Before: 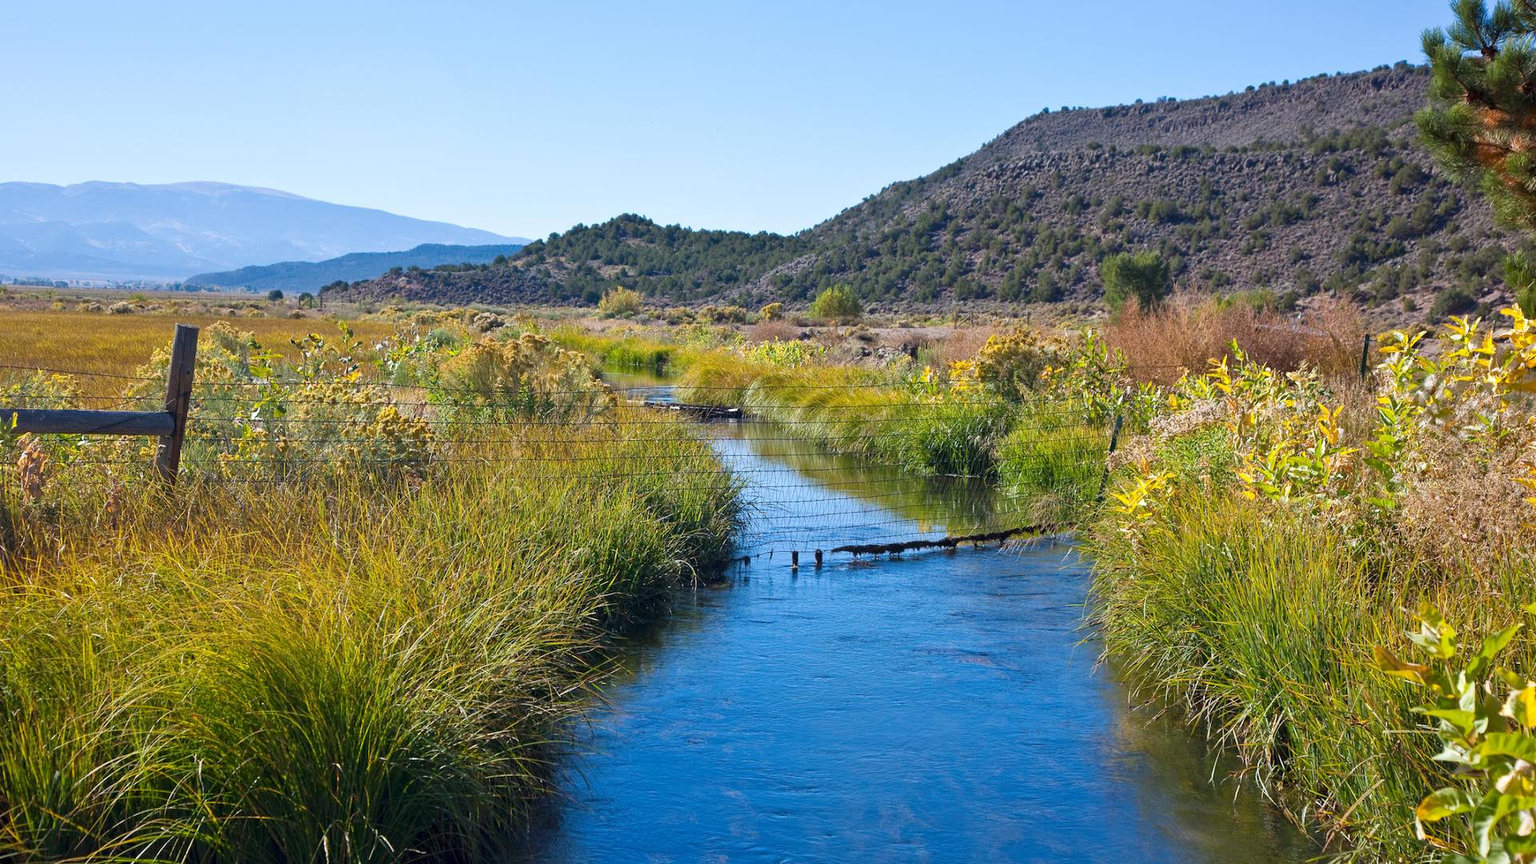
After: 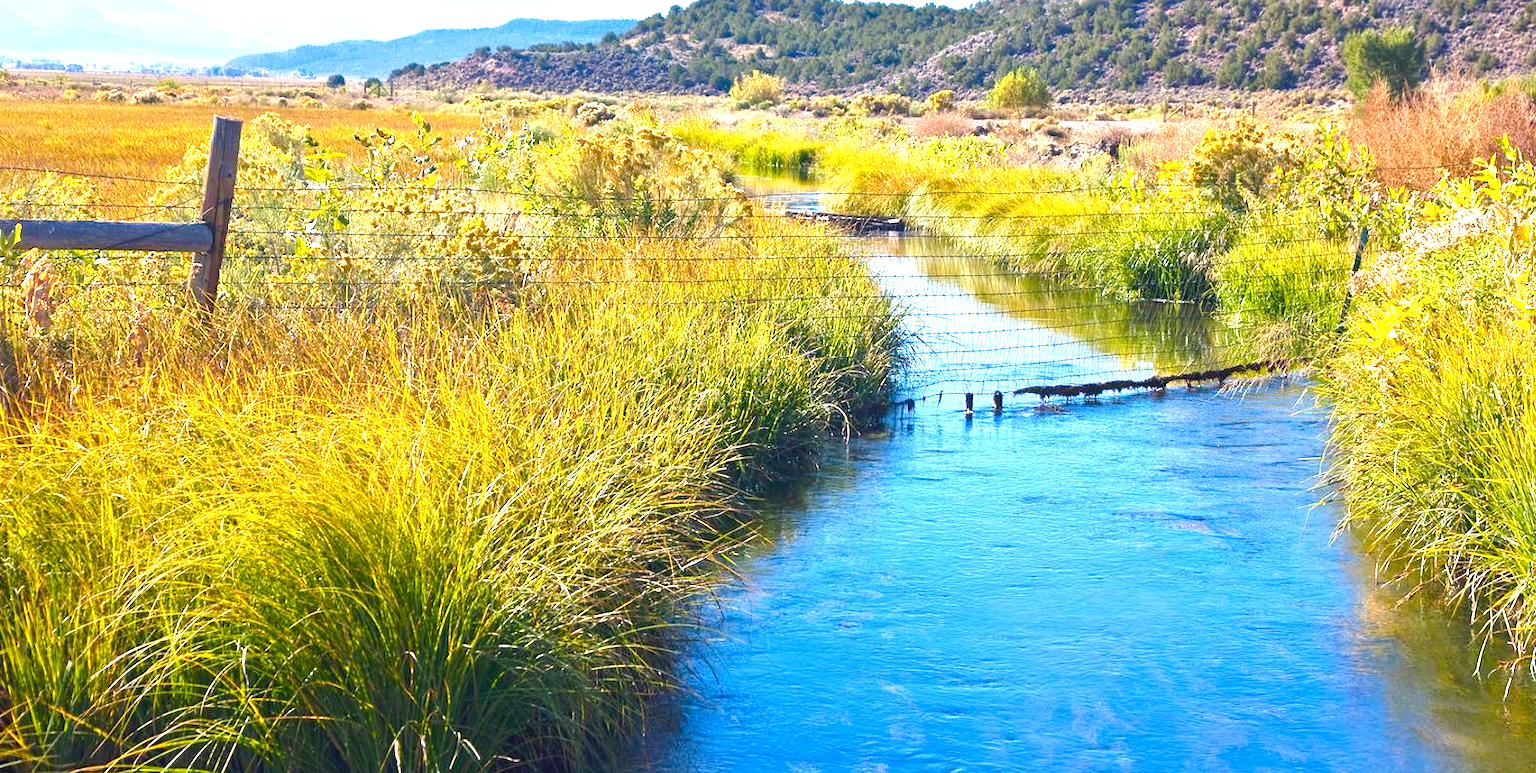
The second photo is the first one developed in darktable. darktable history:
contrast brightness saturation: saturation -0.05
crop: top 26.531%, right 17.959%
exposure: black level correction 0, exposure 1.5 EV, compensate highlight preservation false
color balance rgb: shadows lift › chroma 2%, shadows lift › hue 247.2°, power › chroma 0.3%, power › hue 25.2°, highlights gain › chroma 3%, highlights gain › hue 60°, global offset › luminance 0.75%, perceptual saturation grading › global saturation 20%, perceptual saturation grading › highlights -20%, perceptual saturation grading › shadows 30%, global vibrance 20%
